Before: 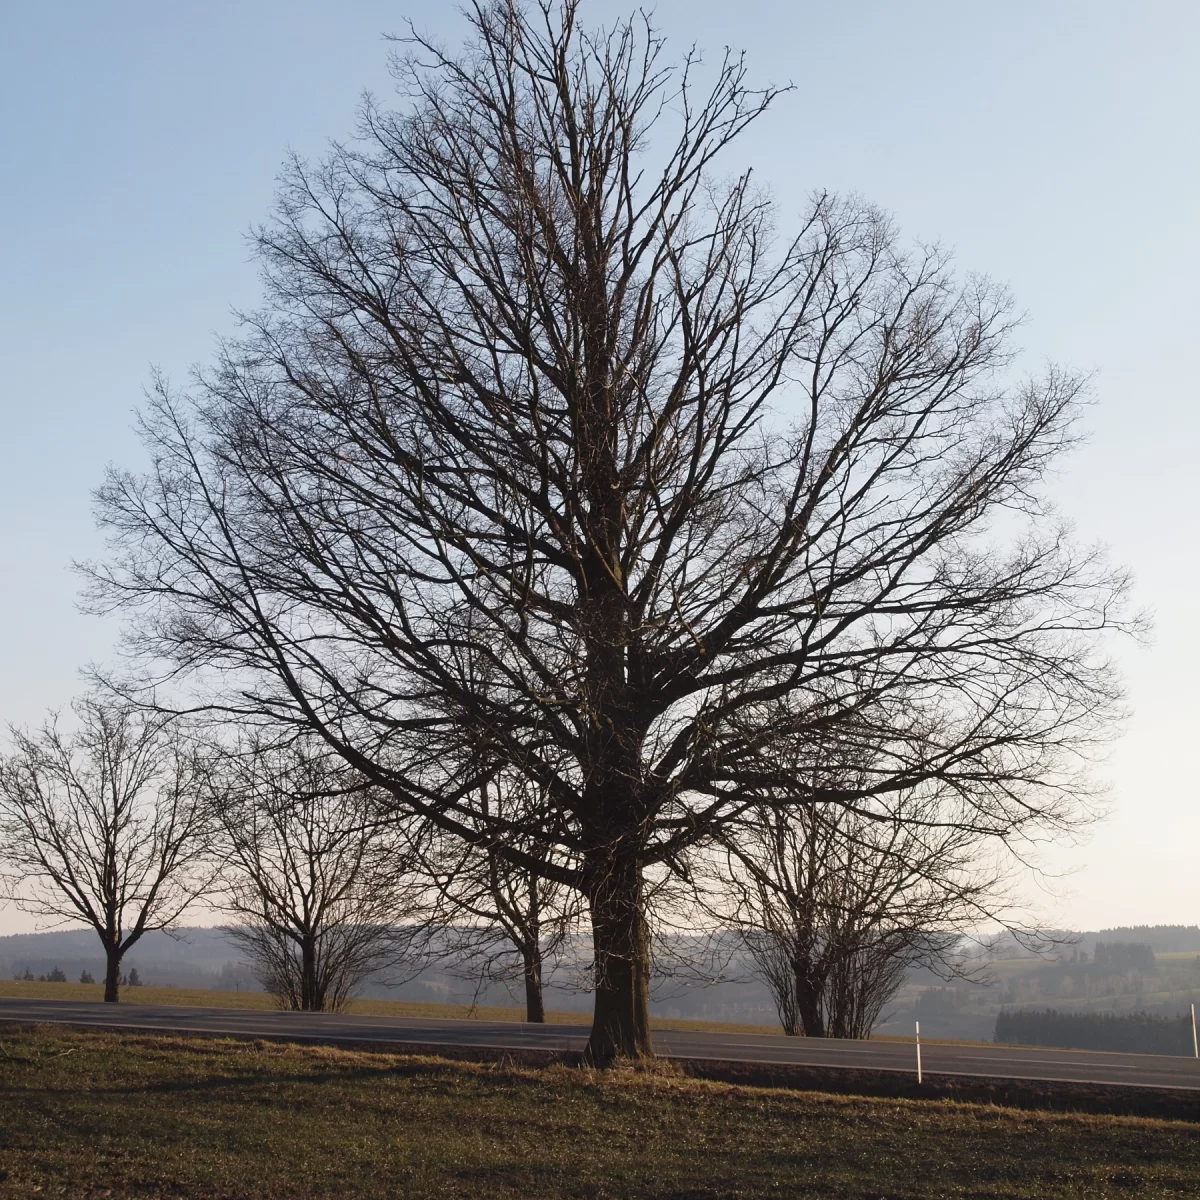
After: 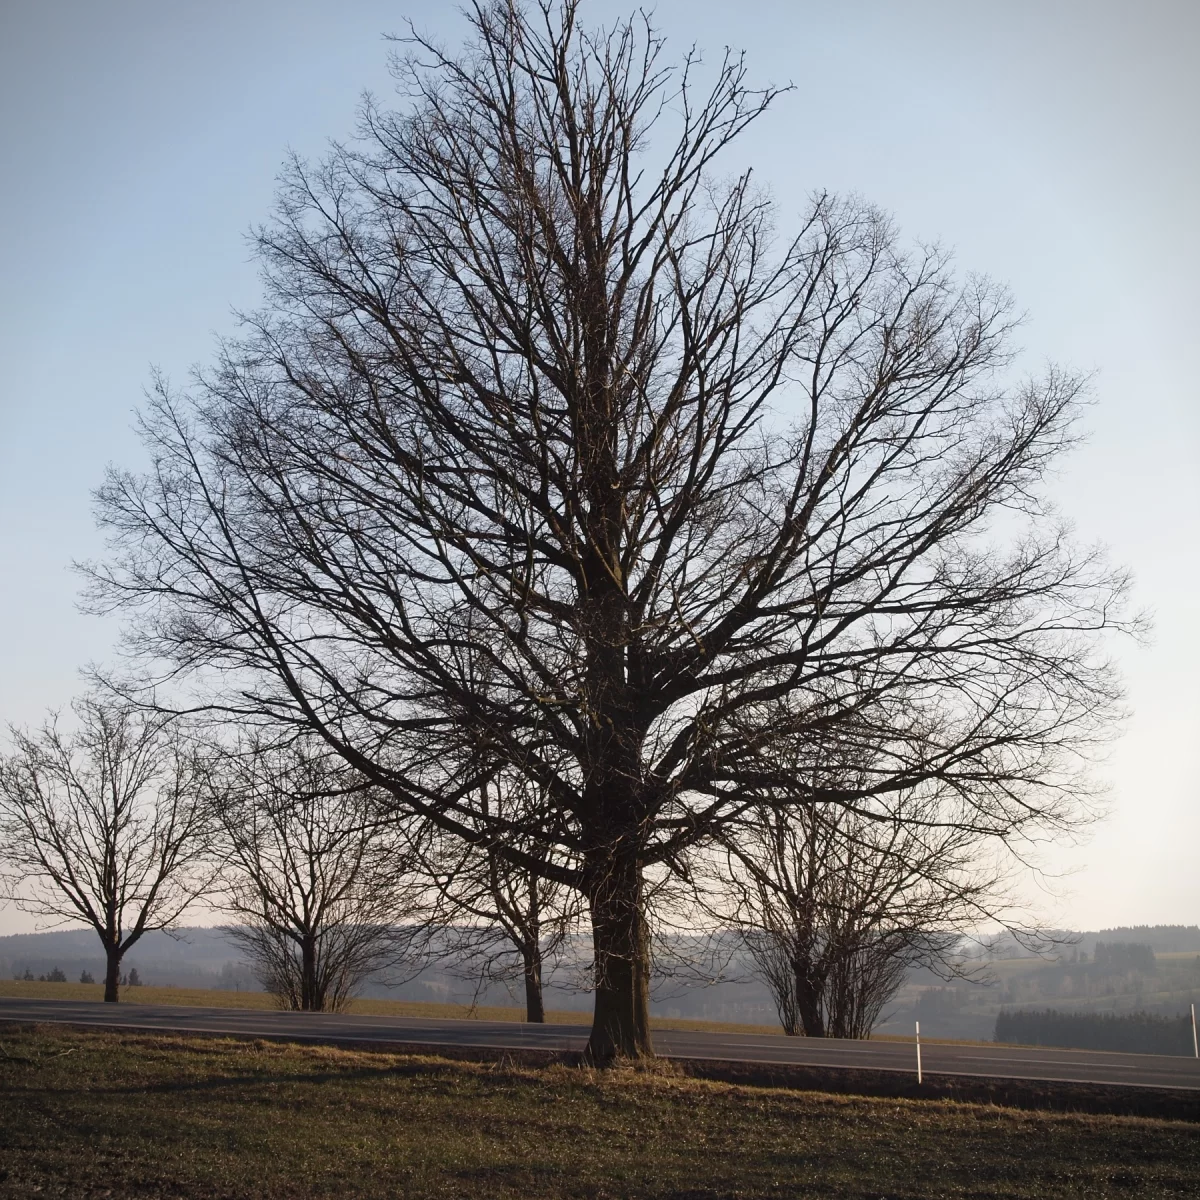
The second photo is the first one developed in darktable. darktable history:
exposure: black level correction 0.001, compensate highlight preservation false
vignetting: fall-off start 100.33%, unbound false
